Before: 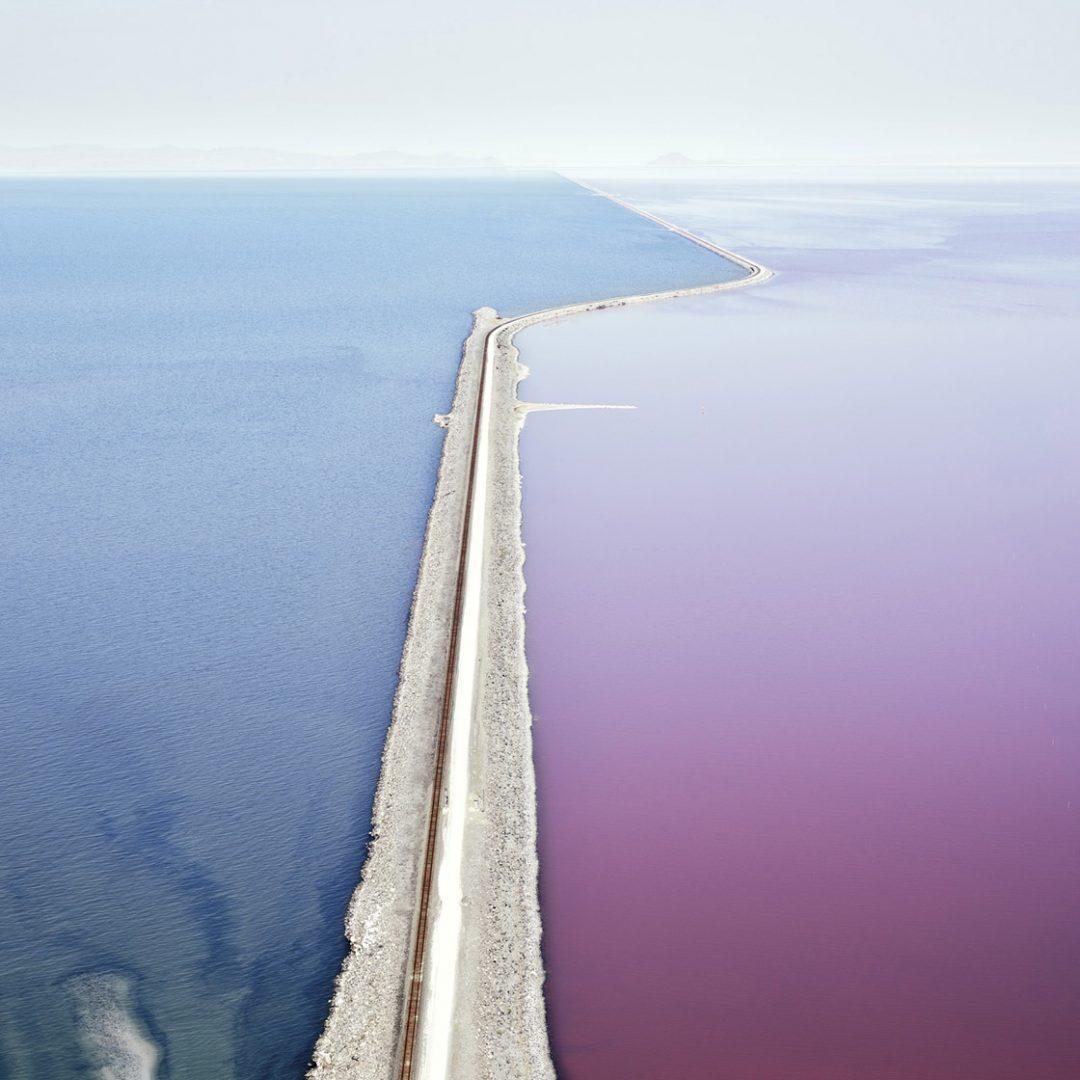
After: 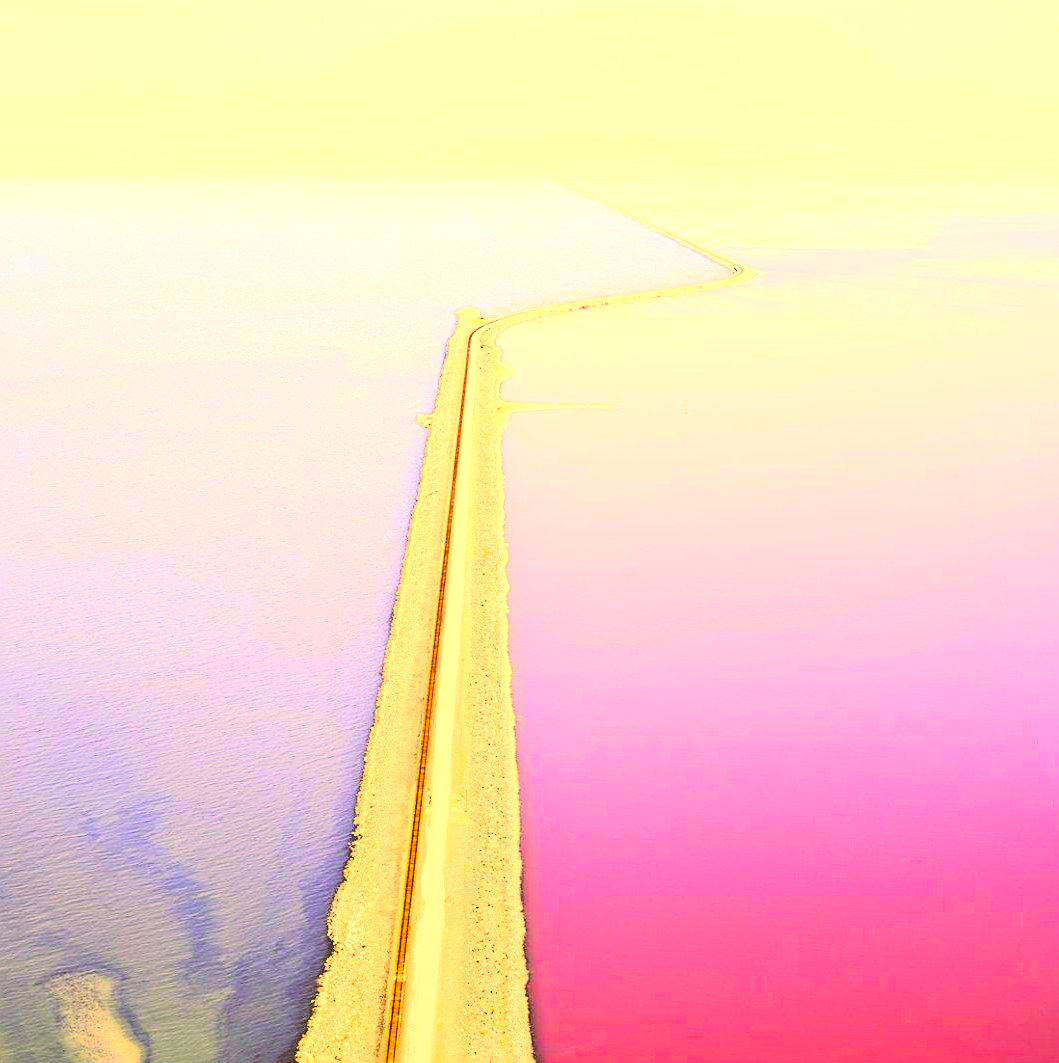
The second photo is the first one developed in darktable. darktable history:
local contrast: detail 69%
exposure: black level correction 0, exposure 1.101 EV, compensate highlight preservation false
sharpen: amount 0.499
color correction: highlights a* 10.8, highlights b* 29.81, shadows a* 2.7, shadows b* 17.32, saturation 1.76
crop: left 1.658%, right 0.276%, bottom 1.57%
tone curve: curves: ch0 [(0, 0.014) (0.17, 0.099) (0.392, 0.438) (0.725, 0.828) (0.872, 0.918) (1, 0.981)]; ch1 [(0, 0) (0.402, 0.36) (0.488, 0.466) (0.5, 0.499) (0.515, 0.515) (0.574, 0.595) (0.619, 0.65) (0.701, 0.725) (1, 1)]; ch2 [(0, 0) (0.432, 0.422) (0.486, 0.49) (0.503, 0.503) (0.523, 0.554) (0.562, 0.606) (0.644, 0.694) (0.717, 0.753) (1, 0.991)], color space Lab, linked channels, preserve colors none
